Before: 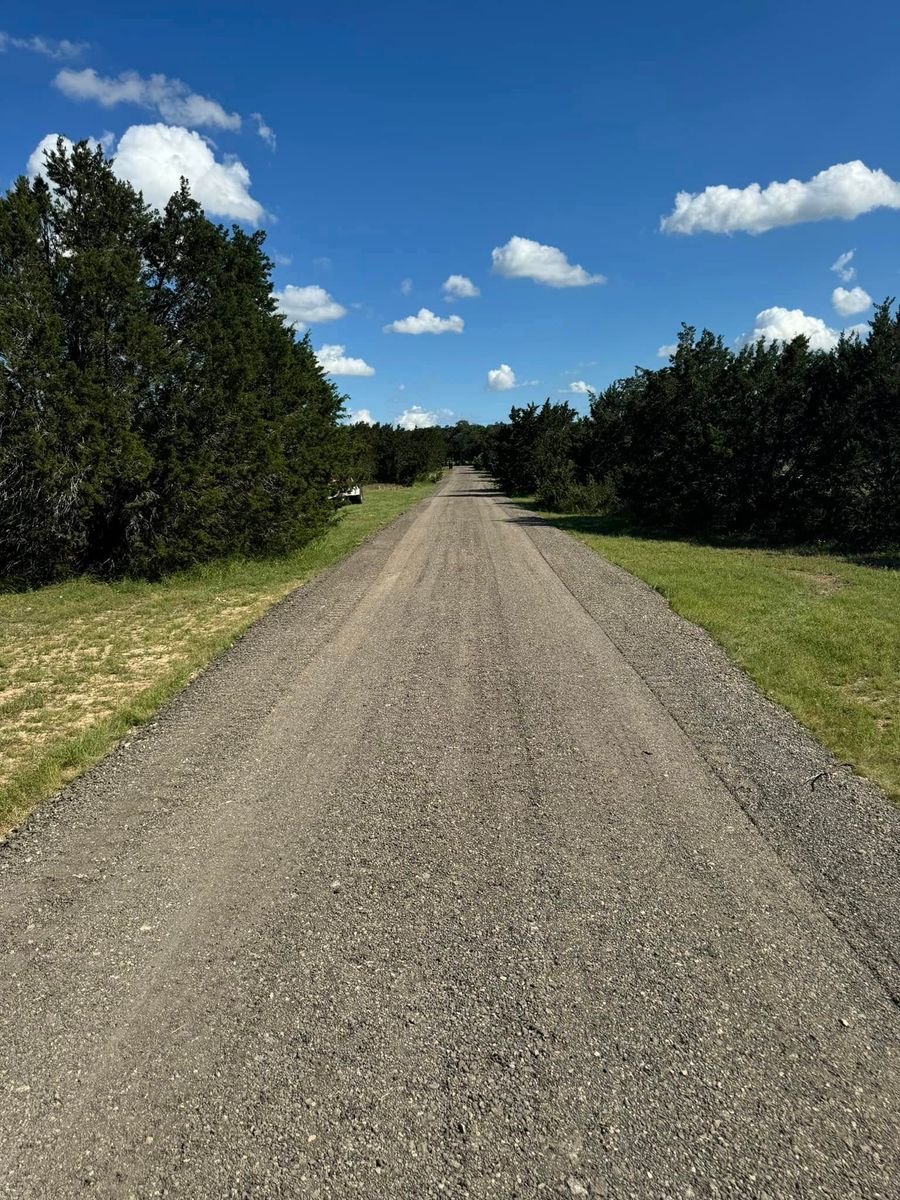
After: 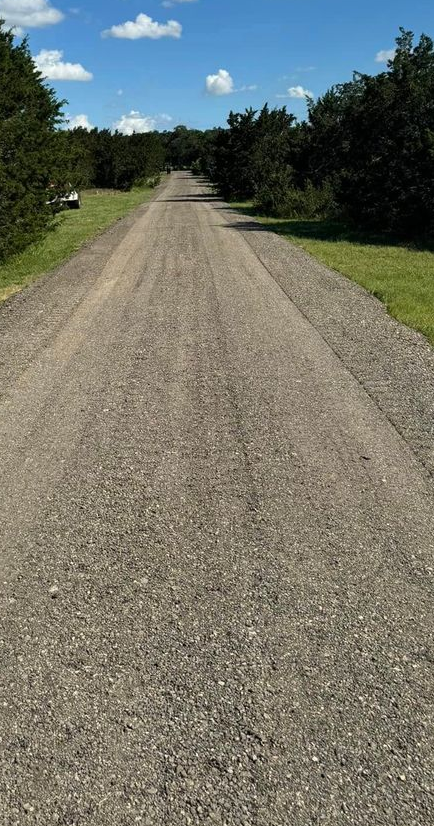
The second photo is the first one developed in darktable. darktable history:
crop: left 31.391%, top 24.62%, right 20.278%, bottom 6.482%
